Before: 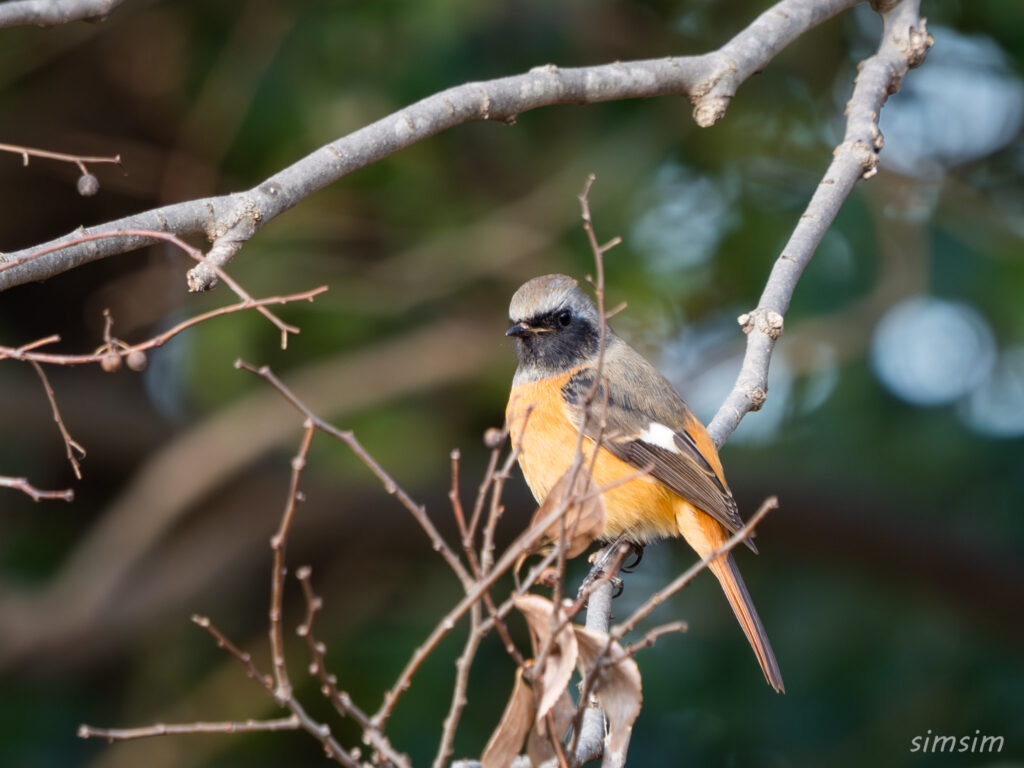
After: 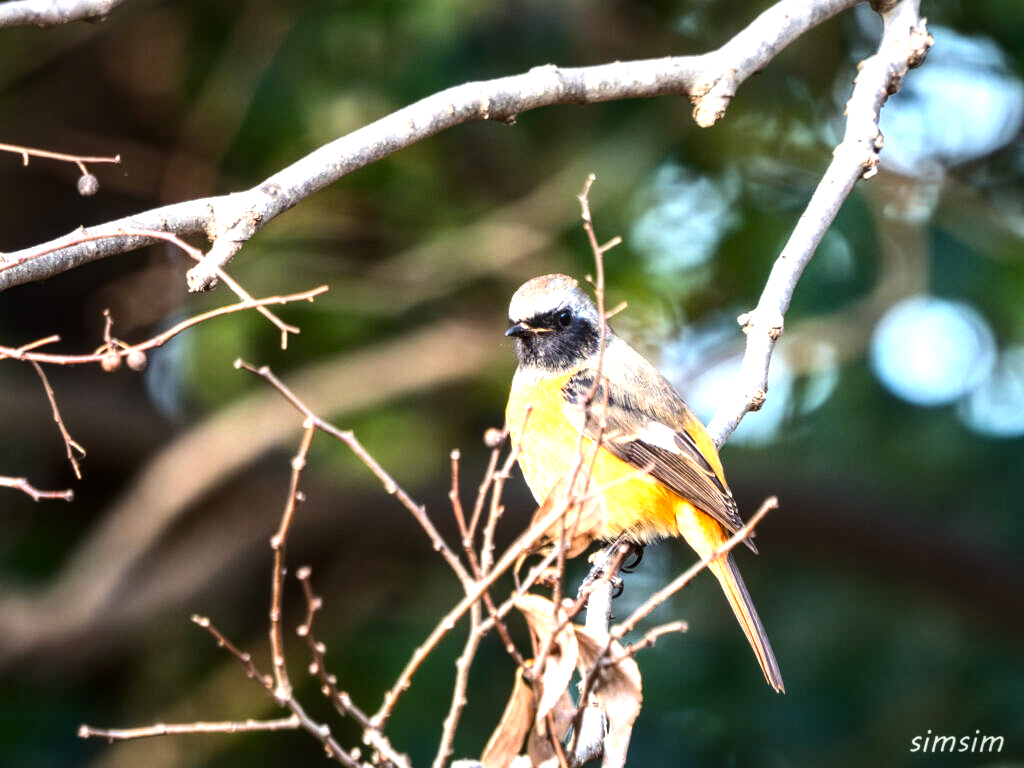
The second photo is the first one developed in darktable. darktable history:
contrast brightness saturation: contrast 0.08, saturation 0.2
exposure: black level correction 0.001, exposure 0.5 EV, compensate exposure bias true, compensate highlight preservation false
local contrast: on, module defaults
tone equalizer: -8 EV -1.08 EV, -7 EV -1.01 EV, -6 EV -0.867 EV, -5 EV -0.578 EV, -3 EV 0.578 EV, -2 EV 0.867 EV, -1 EV 1.01 EV, +0 EV 1.08 EV, edges refinement/feathering 500, mask exposure compensation -1.57 EV, preserve details no
